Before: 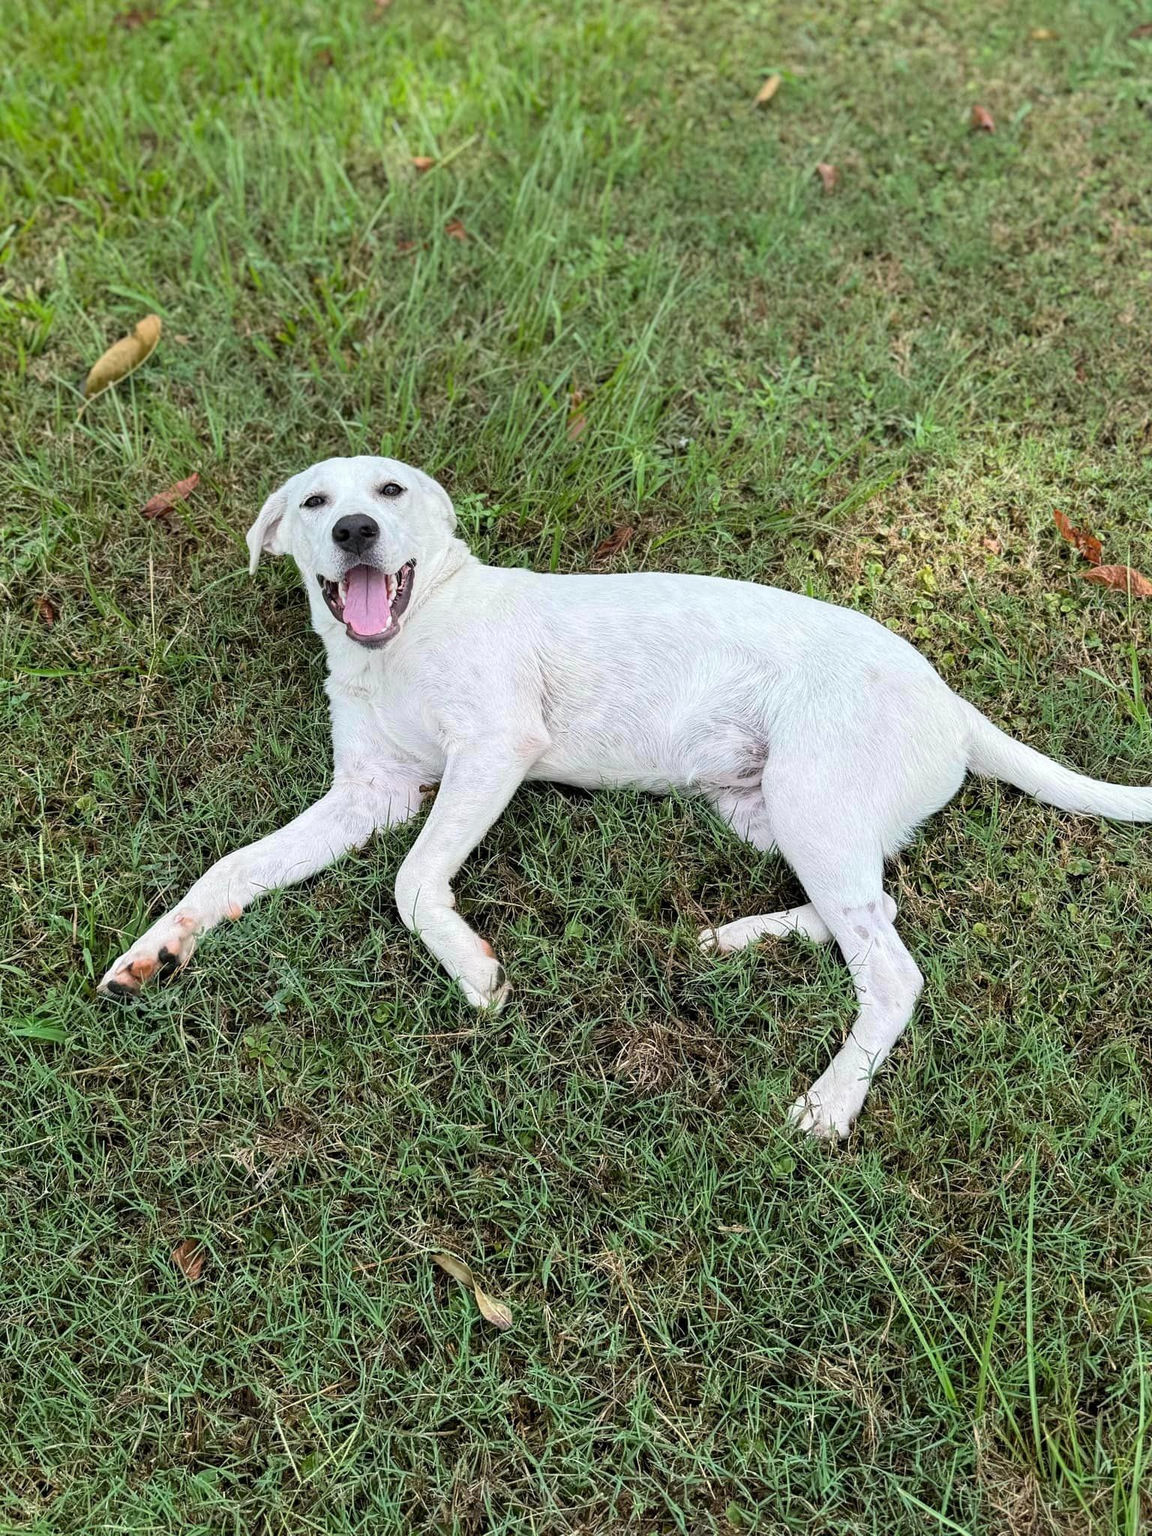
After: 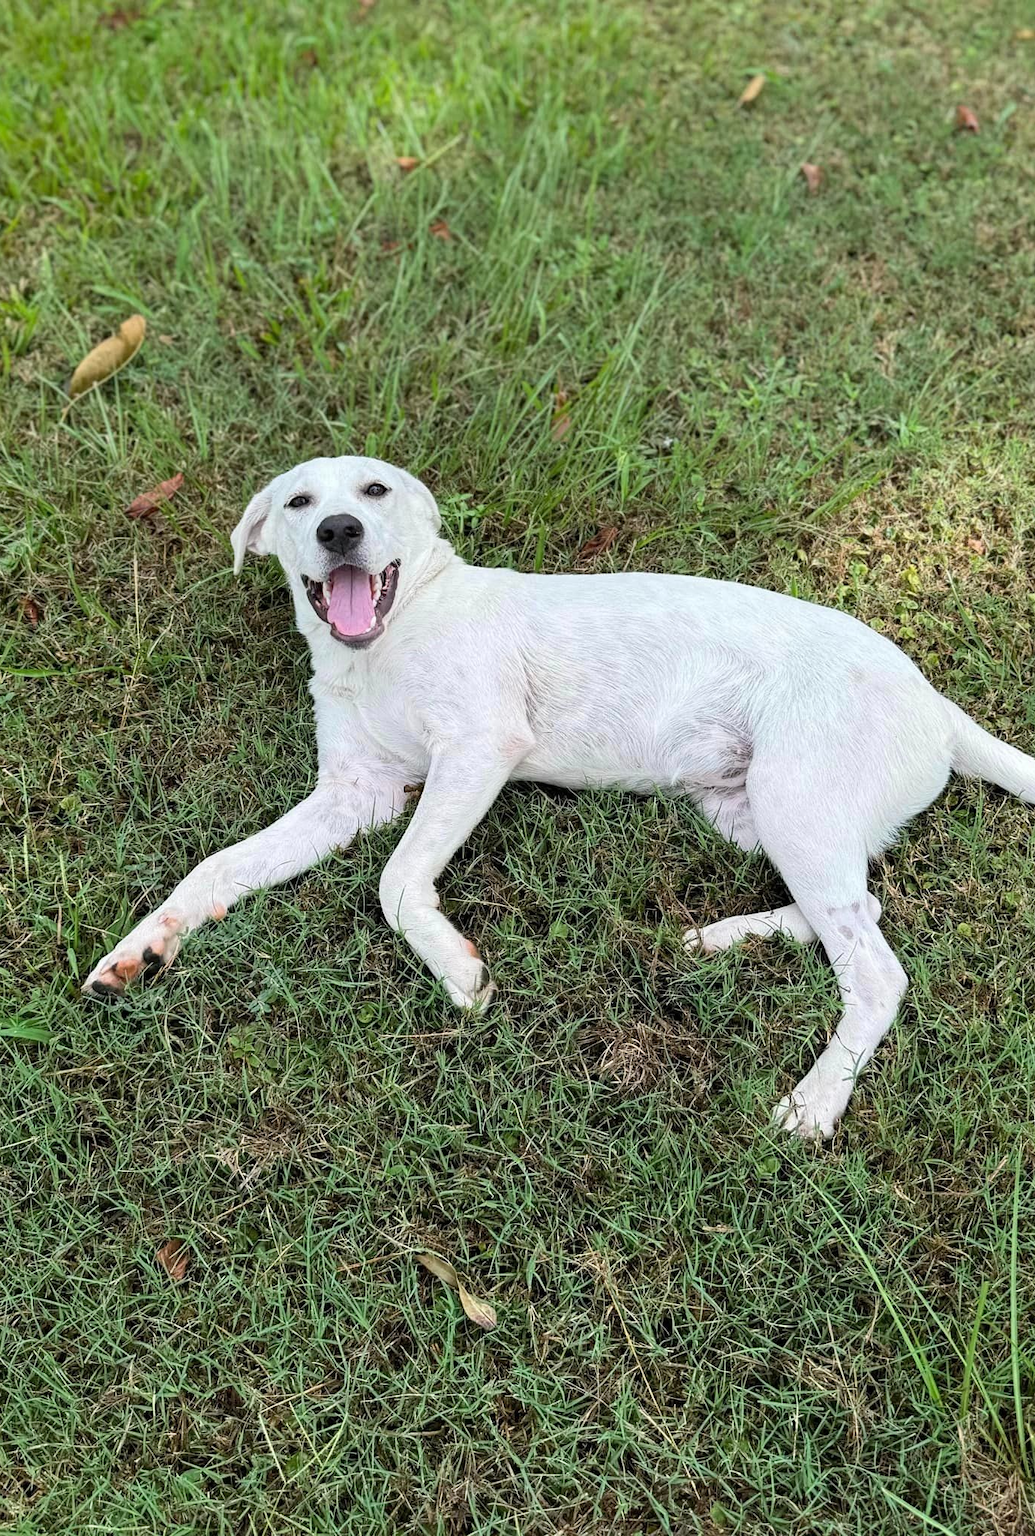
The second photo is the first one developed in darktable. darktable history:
crop and rotate: left 1.383%, right 8.734%
